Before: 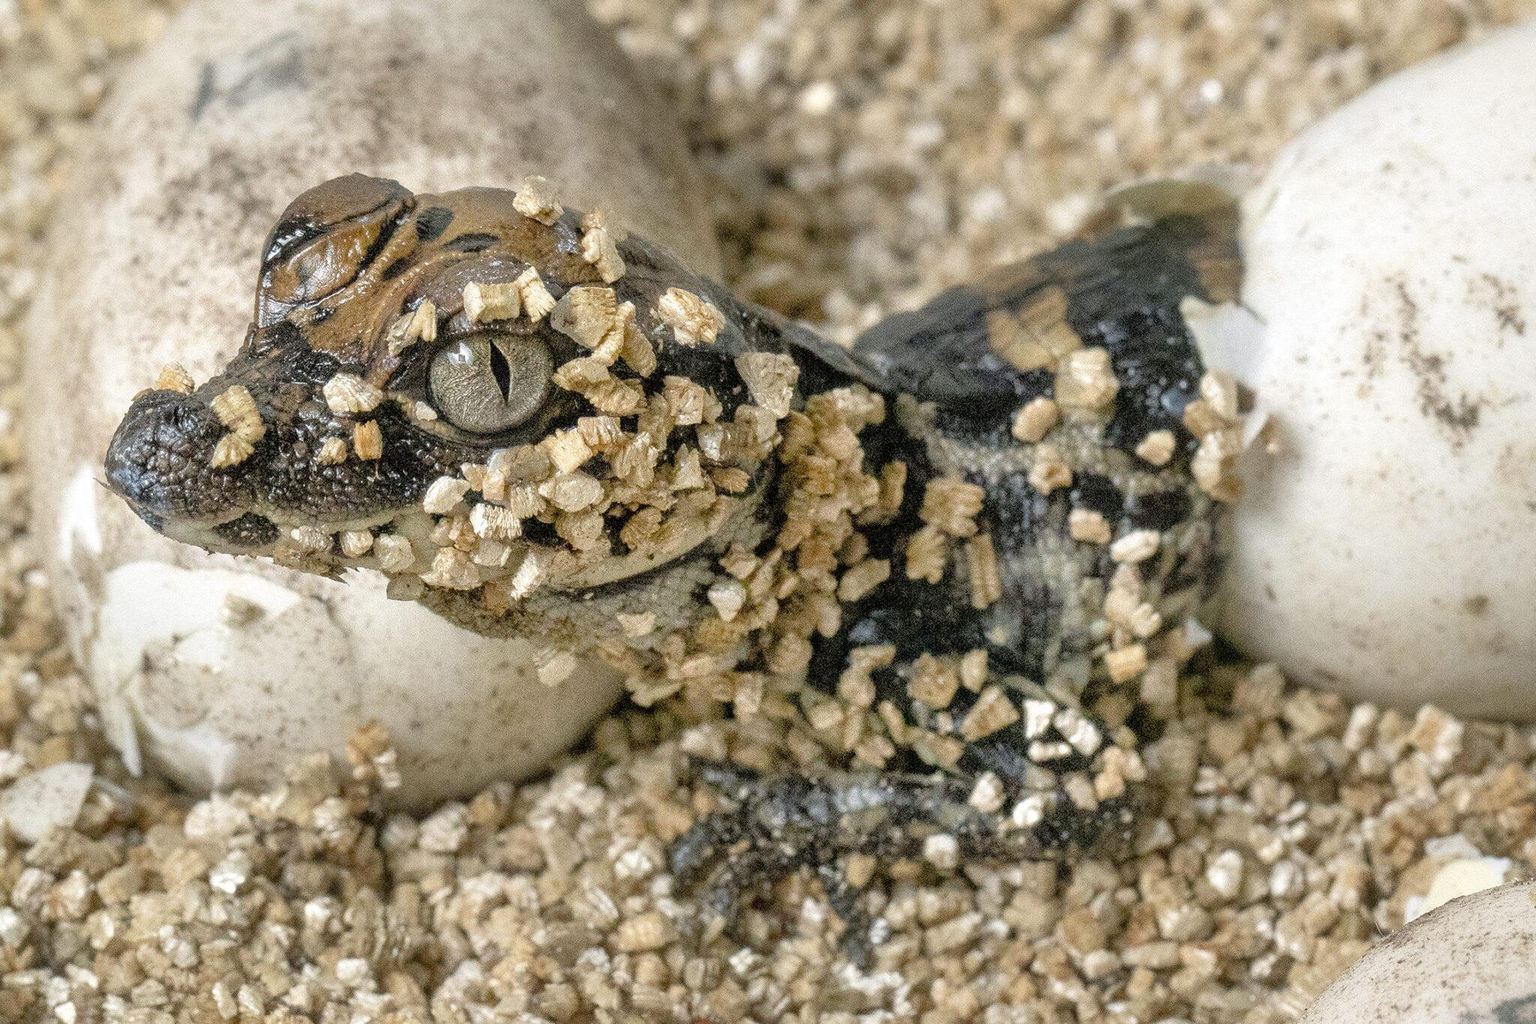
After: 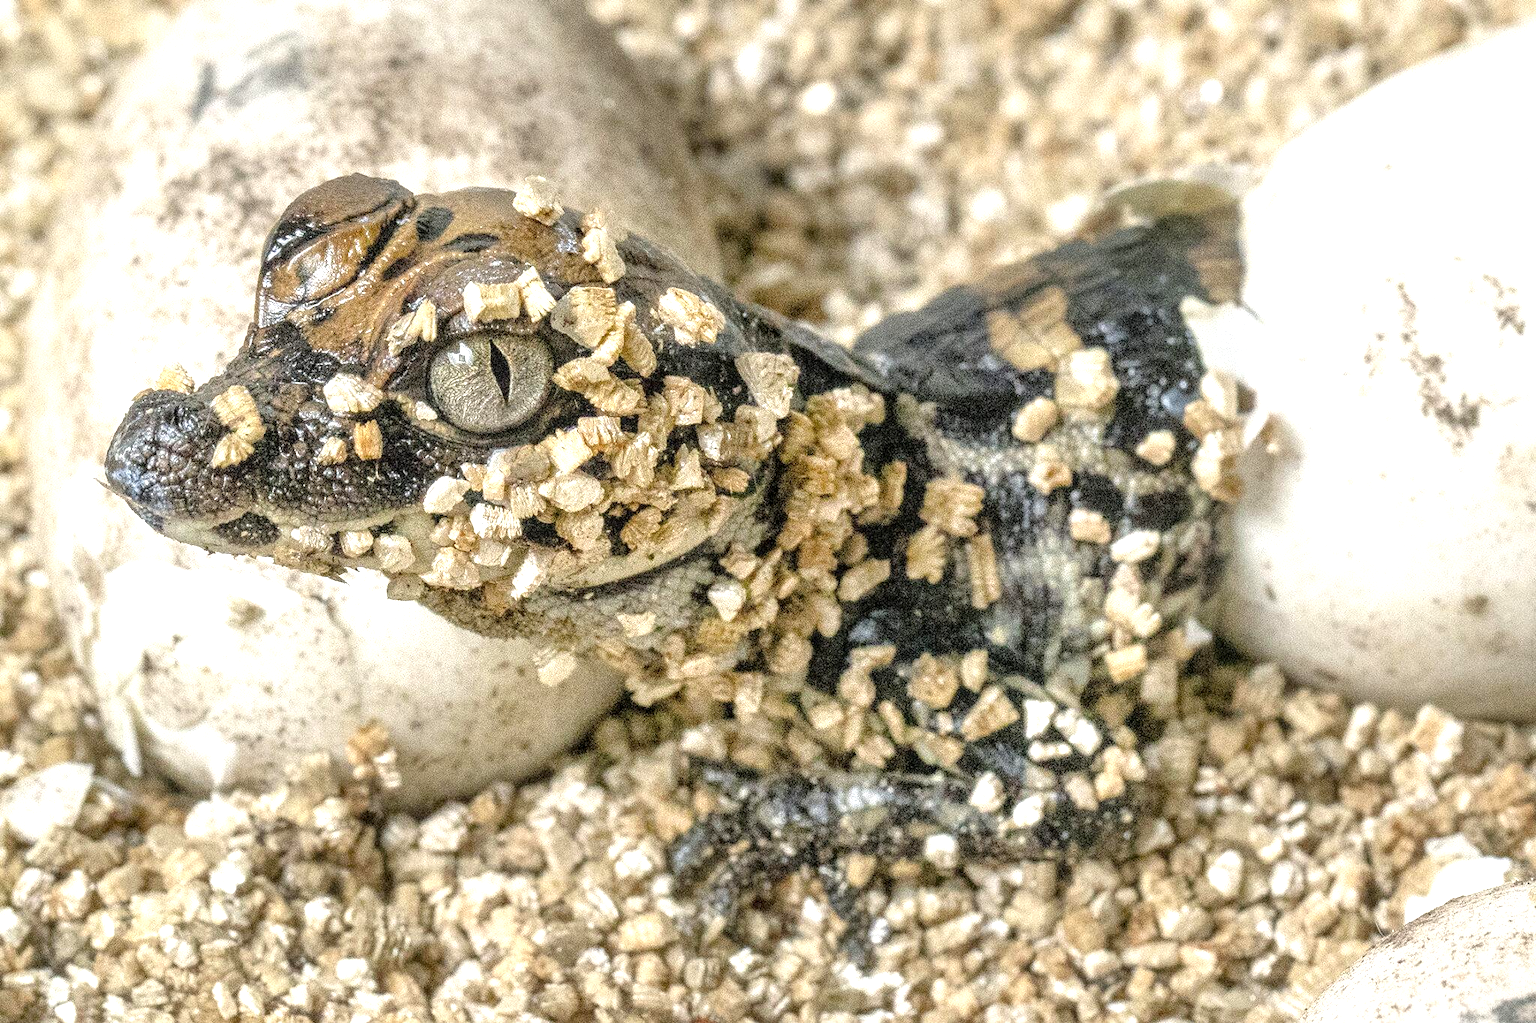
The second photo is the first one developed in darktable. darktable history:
exposure: black level correction 0, exposure 0.692 EV, compensate highlight preservation false
local contrast: on, module defaults
